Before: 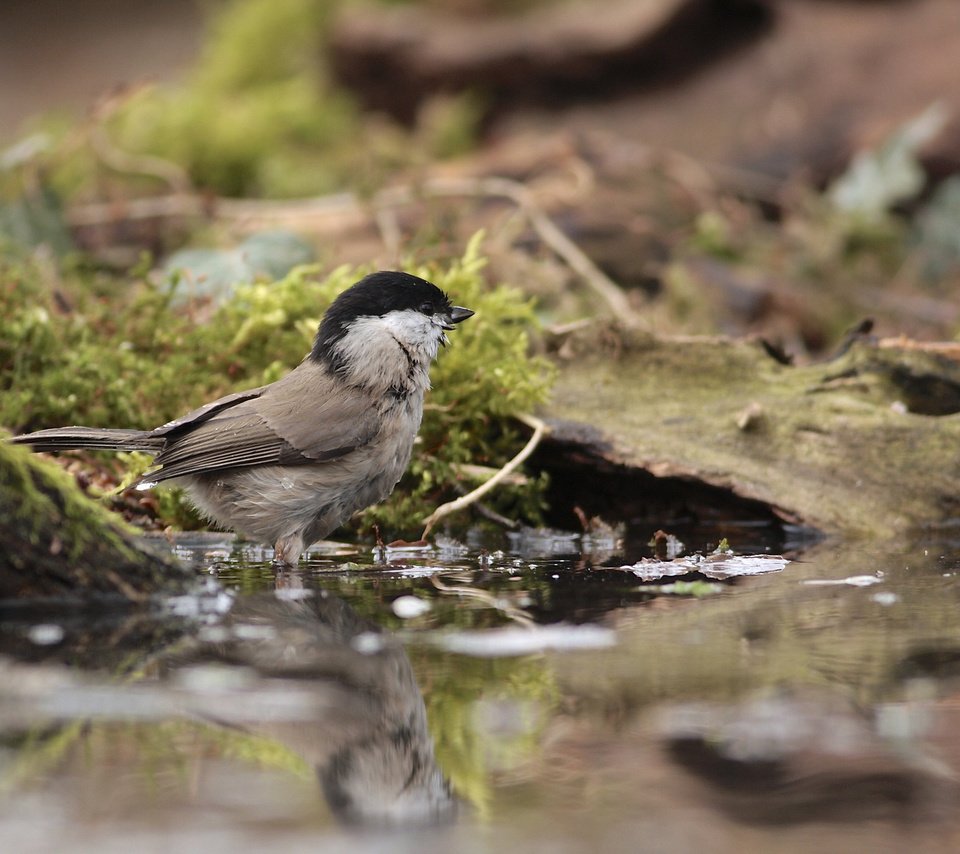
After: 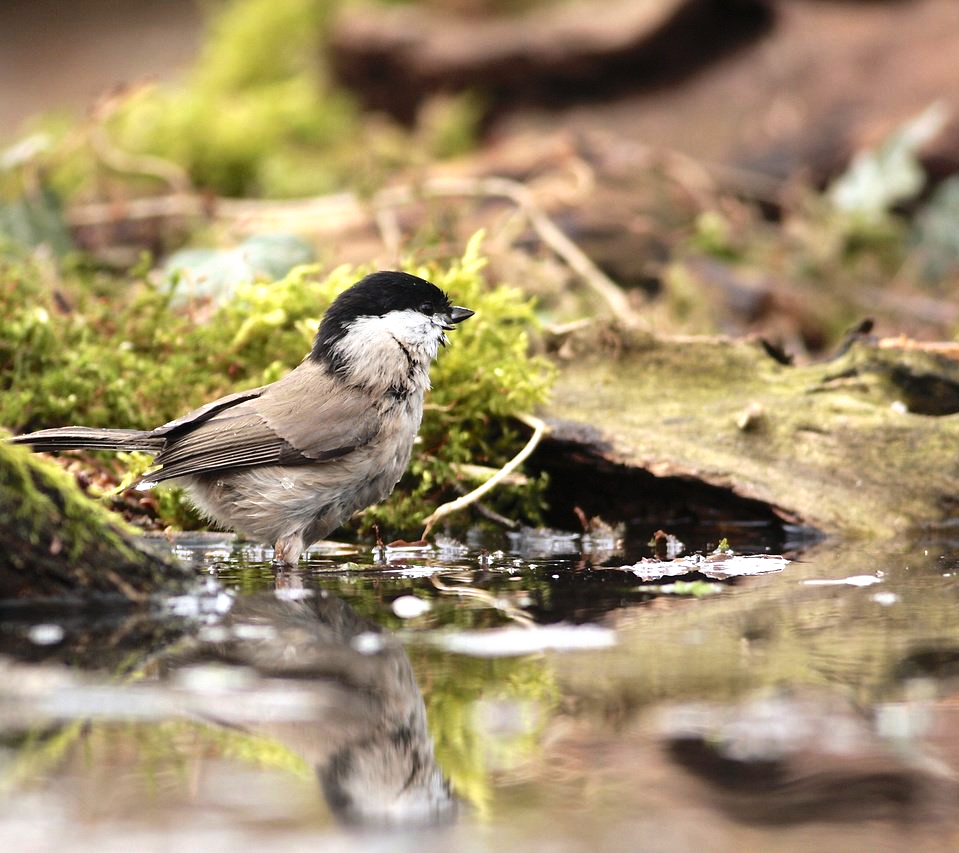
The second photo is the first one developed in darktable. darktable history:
exposure: black level correction 0, exposure 0.5 EV, compensate highlight preservation false
tone curve: curves: ch0 [(0, 0) (0.003, 0.002) (0.011, 0.006) (0.025, 0.014) (0.044, 0.025) (0.069, 0.039) (0.1, 0.056) (0.136, 0.086) (0.177, 0.129) (0.224, 0.183) (0.277, 0.247) (0.335, 0.318) (0.399, 0.395) (0.468, 0.48) (0.543, 0.571) (0.623, 0.668) (0.709, 0.773) (0.801, 0.873) (0.898, 0.978) (1, 1)], preserve colors none
